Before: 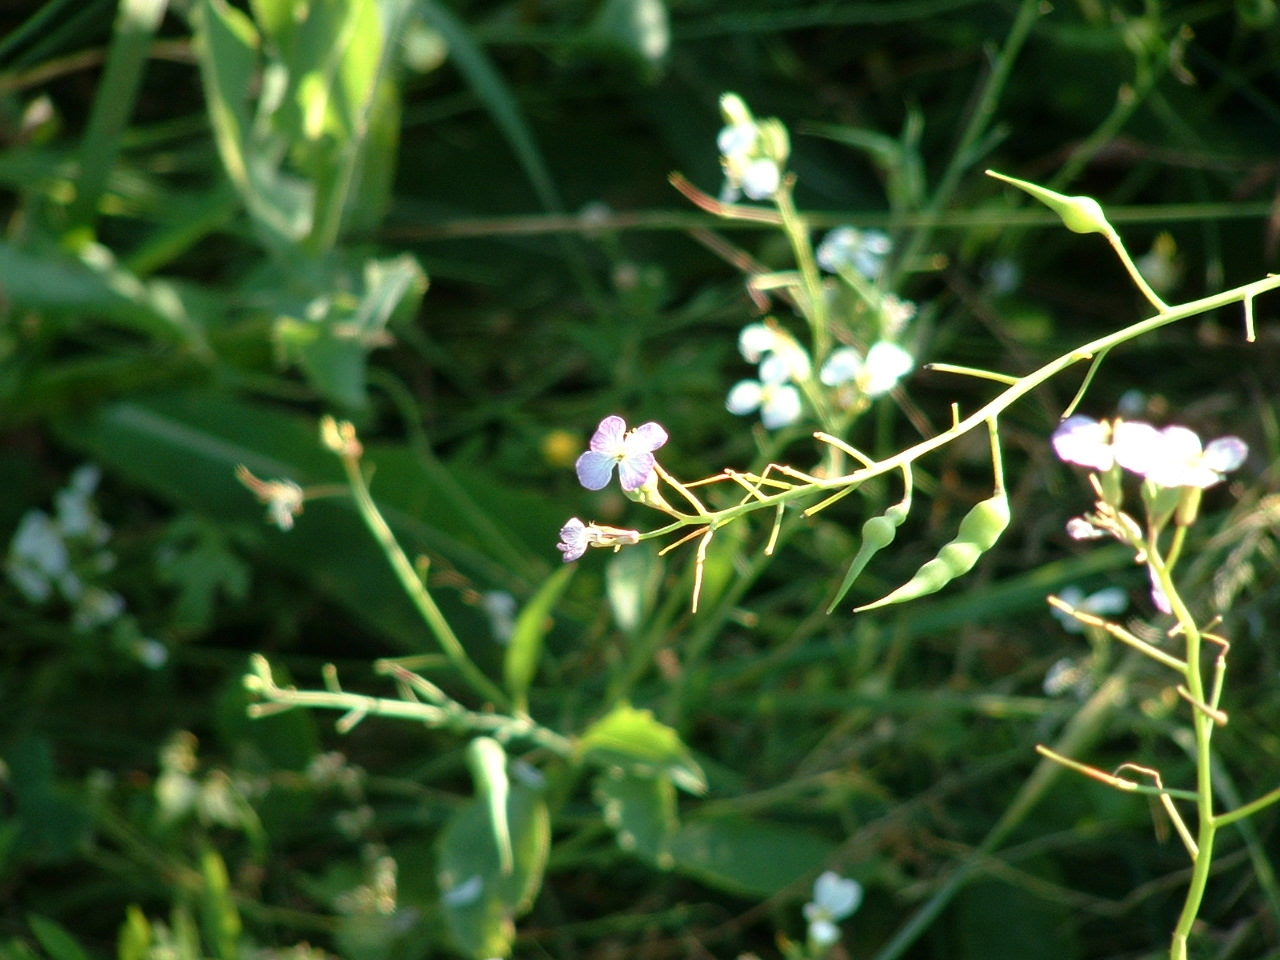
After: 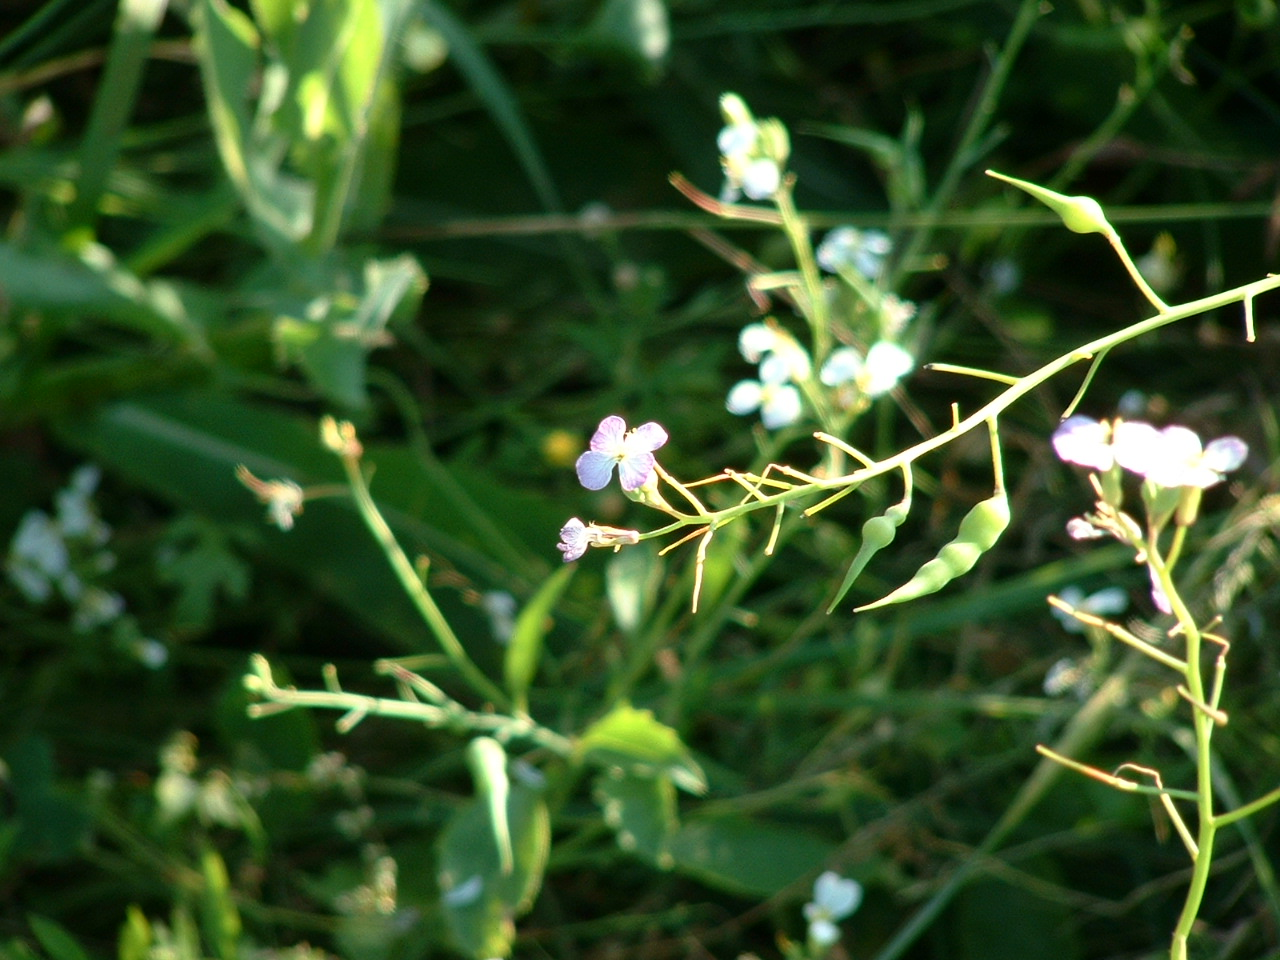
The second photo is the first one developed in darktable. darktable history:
contrast brightness saturation: contrast 0.104, brightness 0.011, saturation 0.018
